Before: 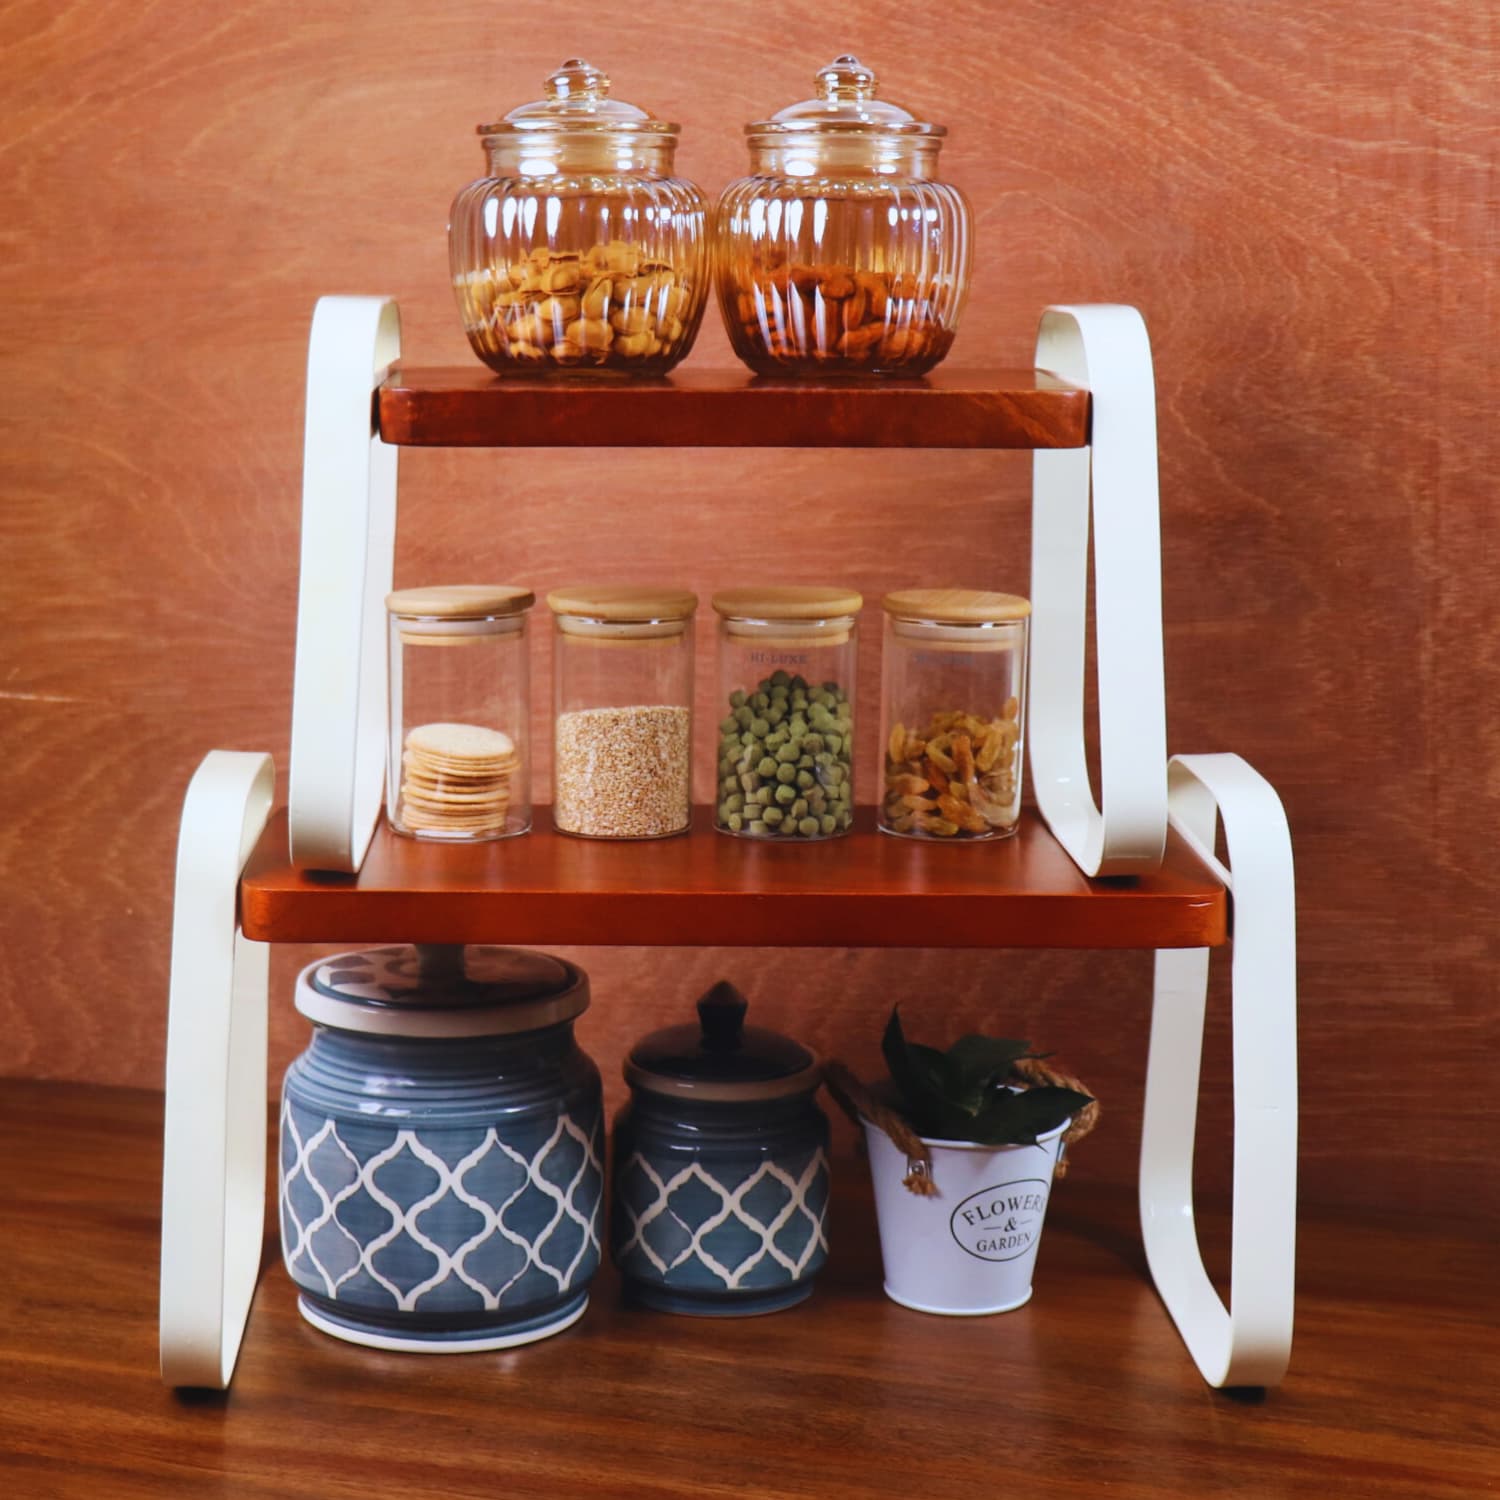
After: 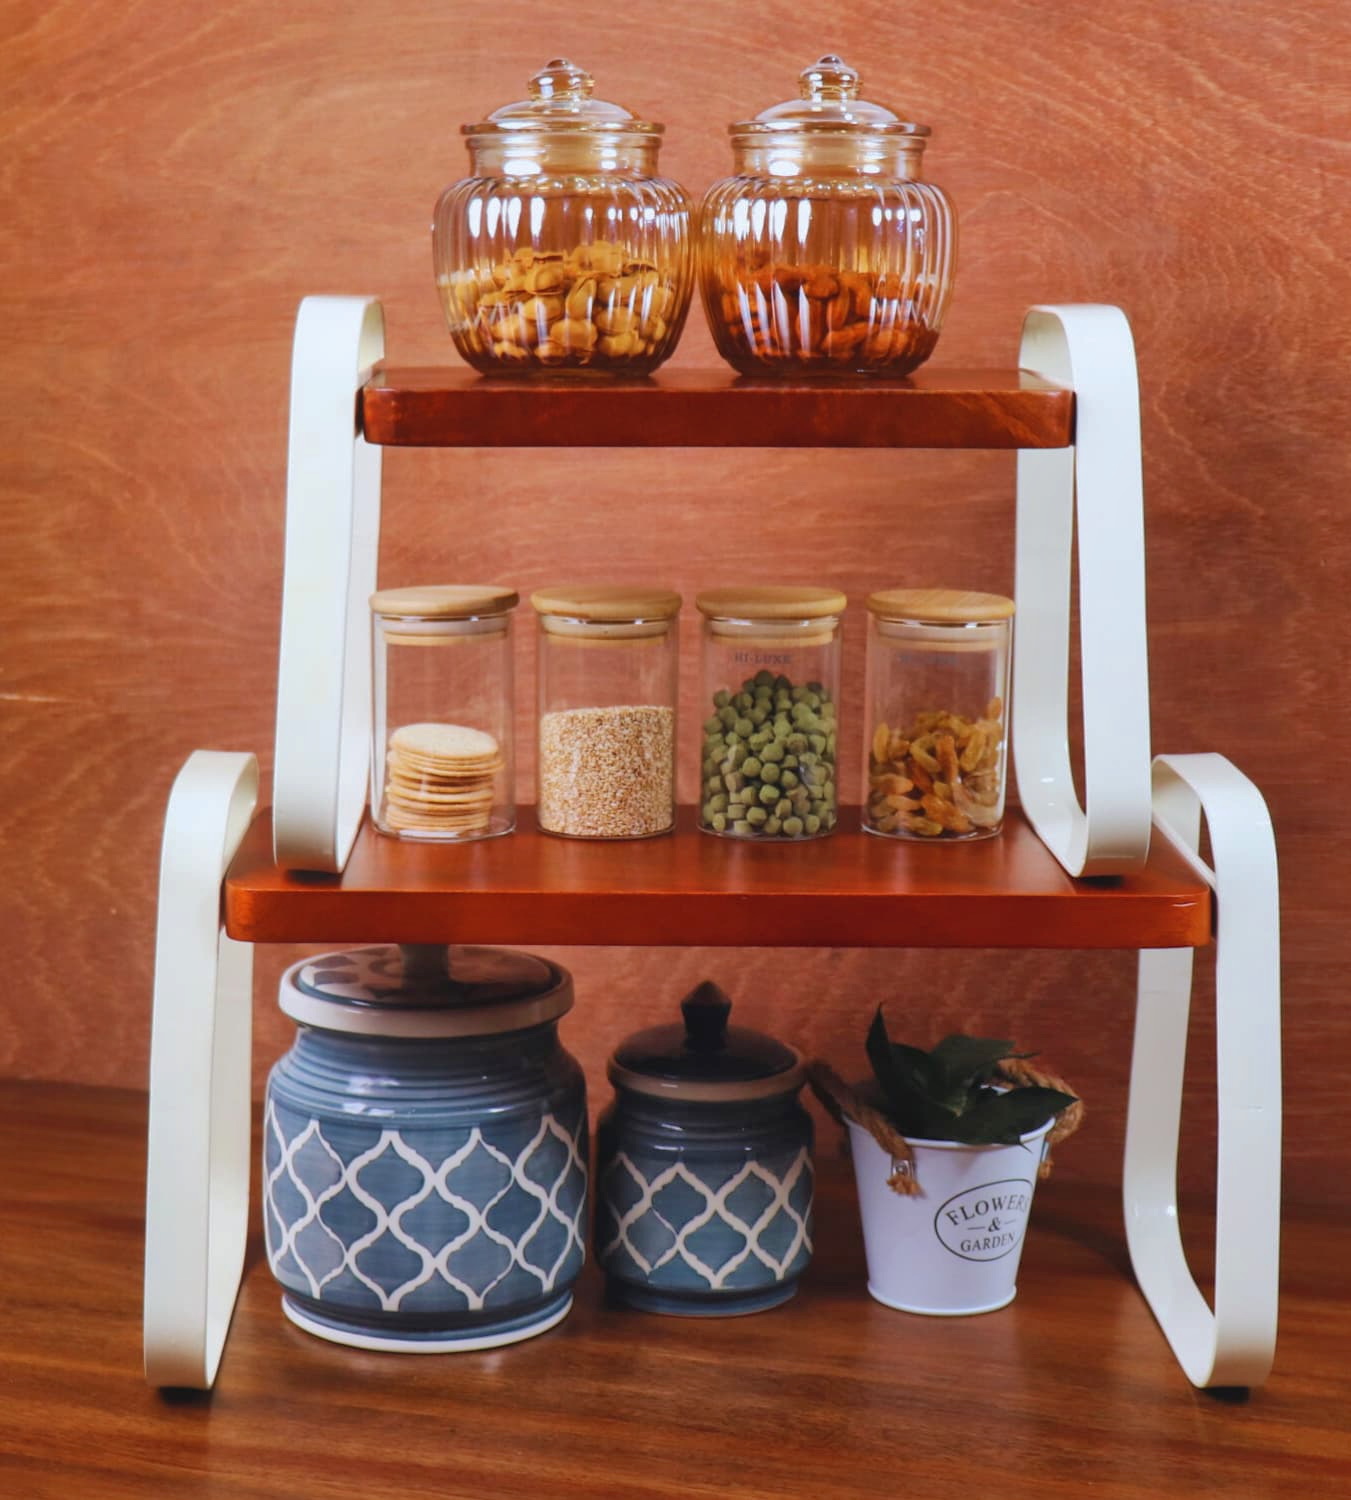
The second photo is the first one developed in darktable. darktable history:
shadows and highlights: on, module defaults
crop and rotate: left 1.088%, right 8.807%
local contrast: mode bilateral grid, contrast 10, coarseness 25, detail 110%, midtone range 0.2
